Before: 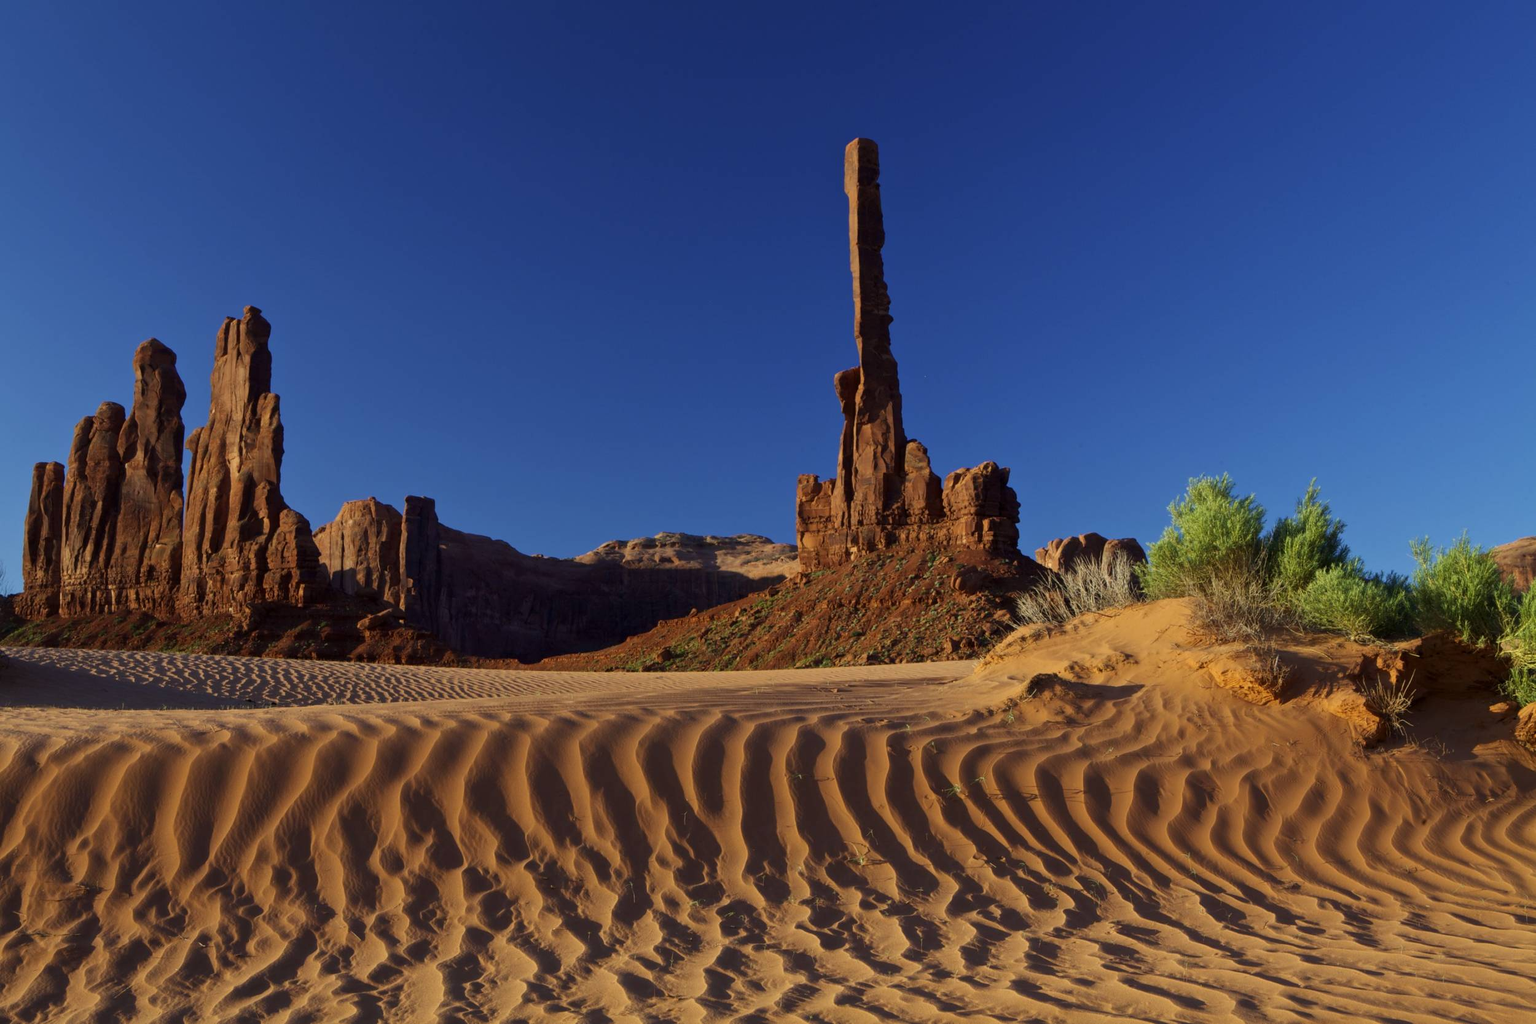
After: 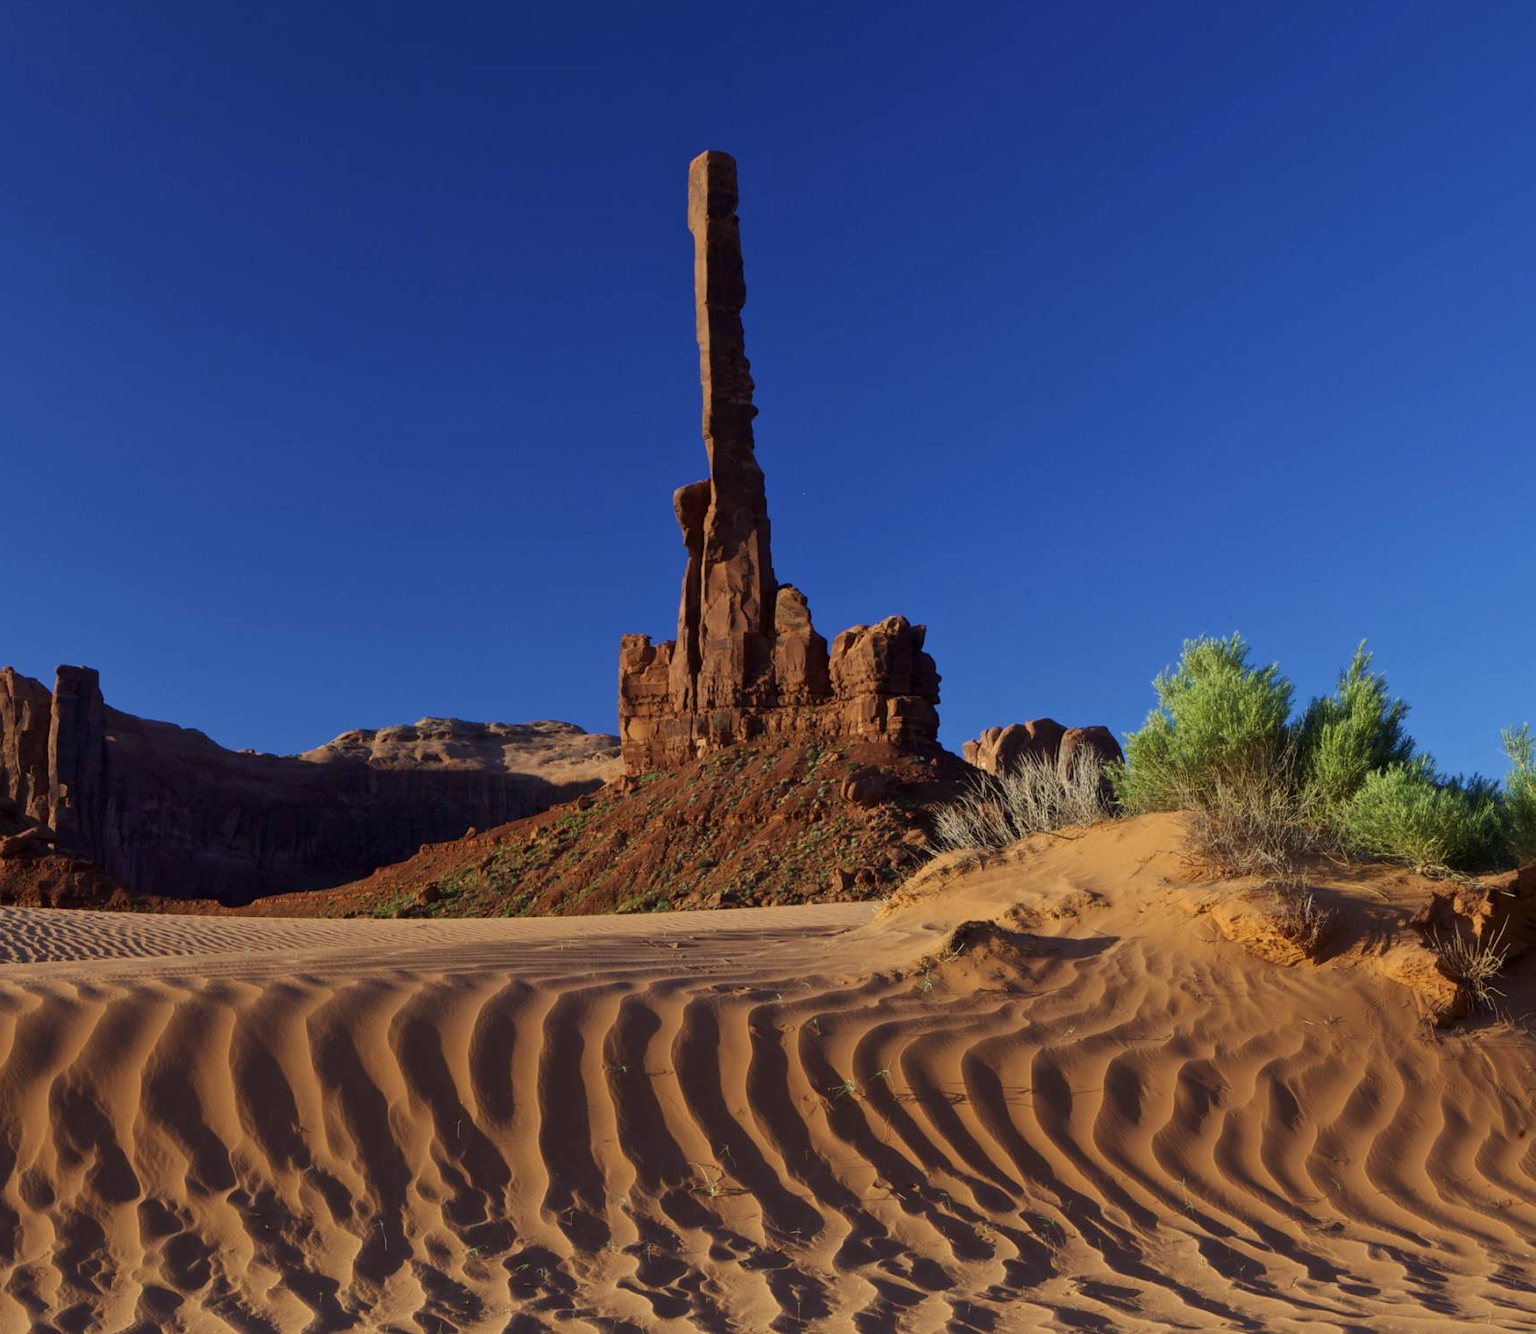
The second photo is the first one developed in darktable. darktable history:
crop and rotate: left 23.866%, top 3.291%, right 6.59%, bottom 6.045%
color calibration: illuminant as shot in camera, x 0.358, y 0.373, temperature 4628.91 K
